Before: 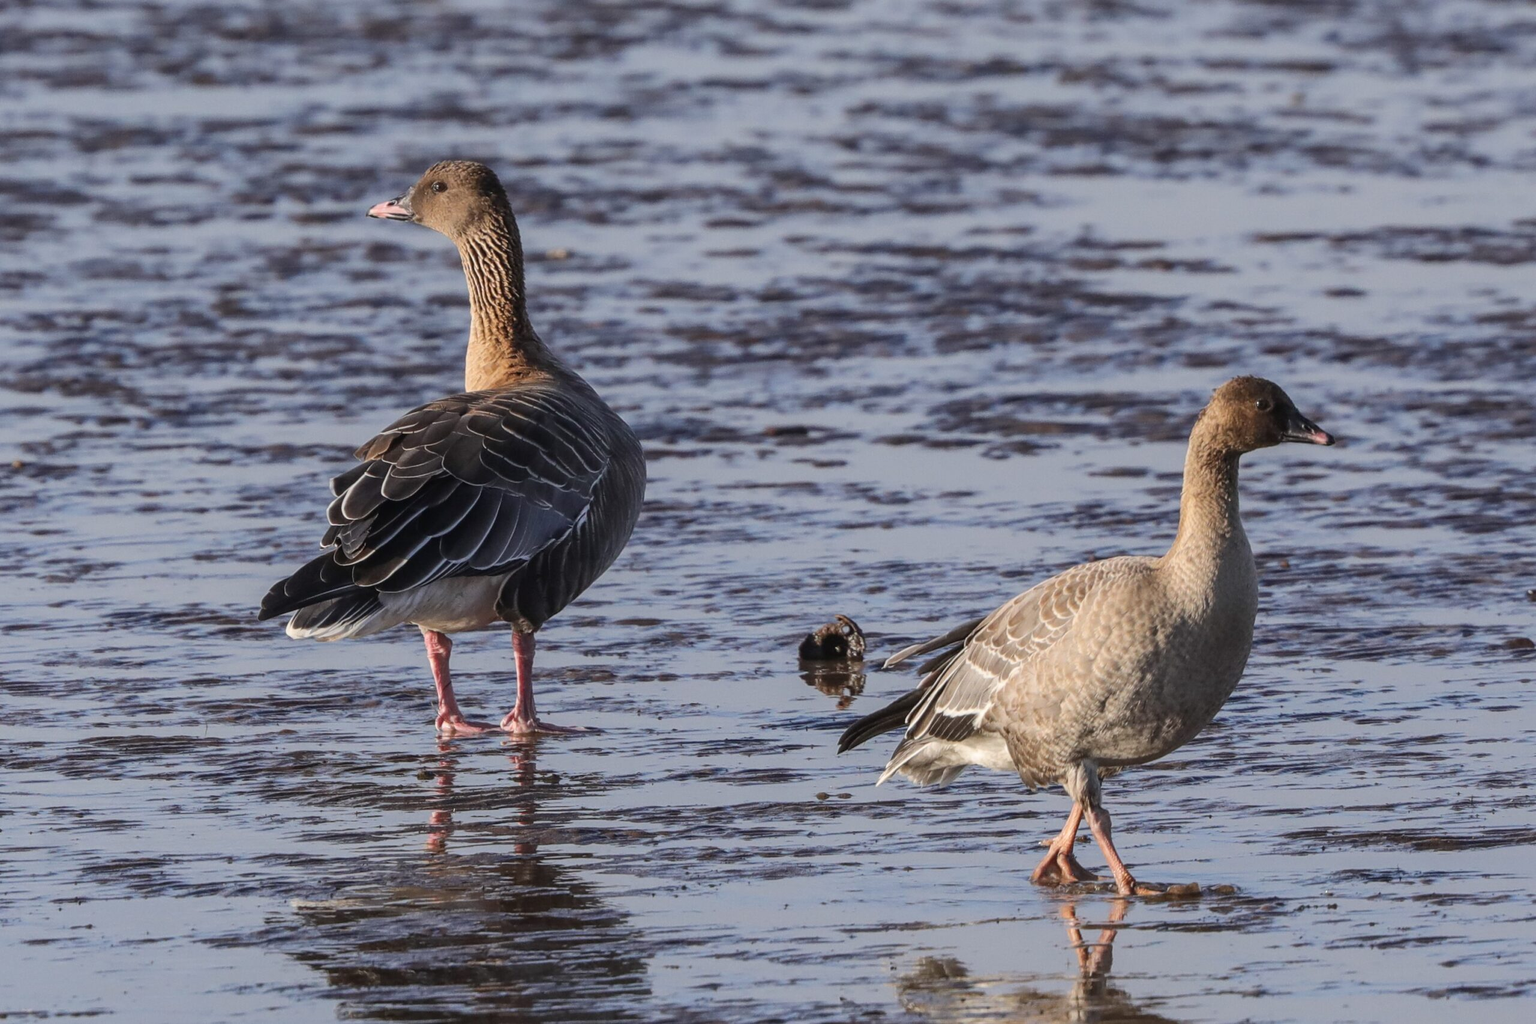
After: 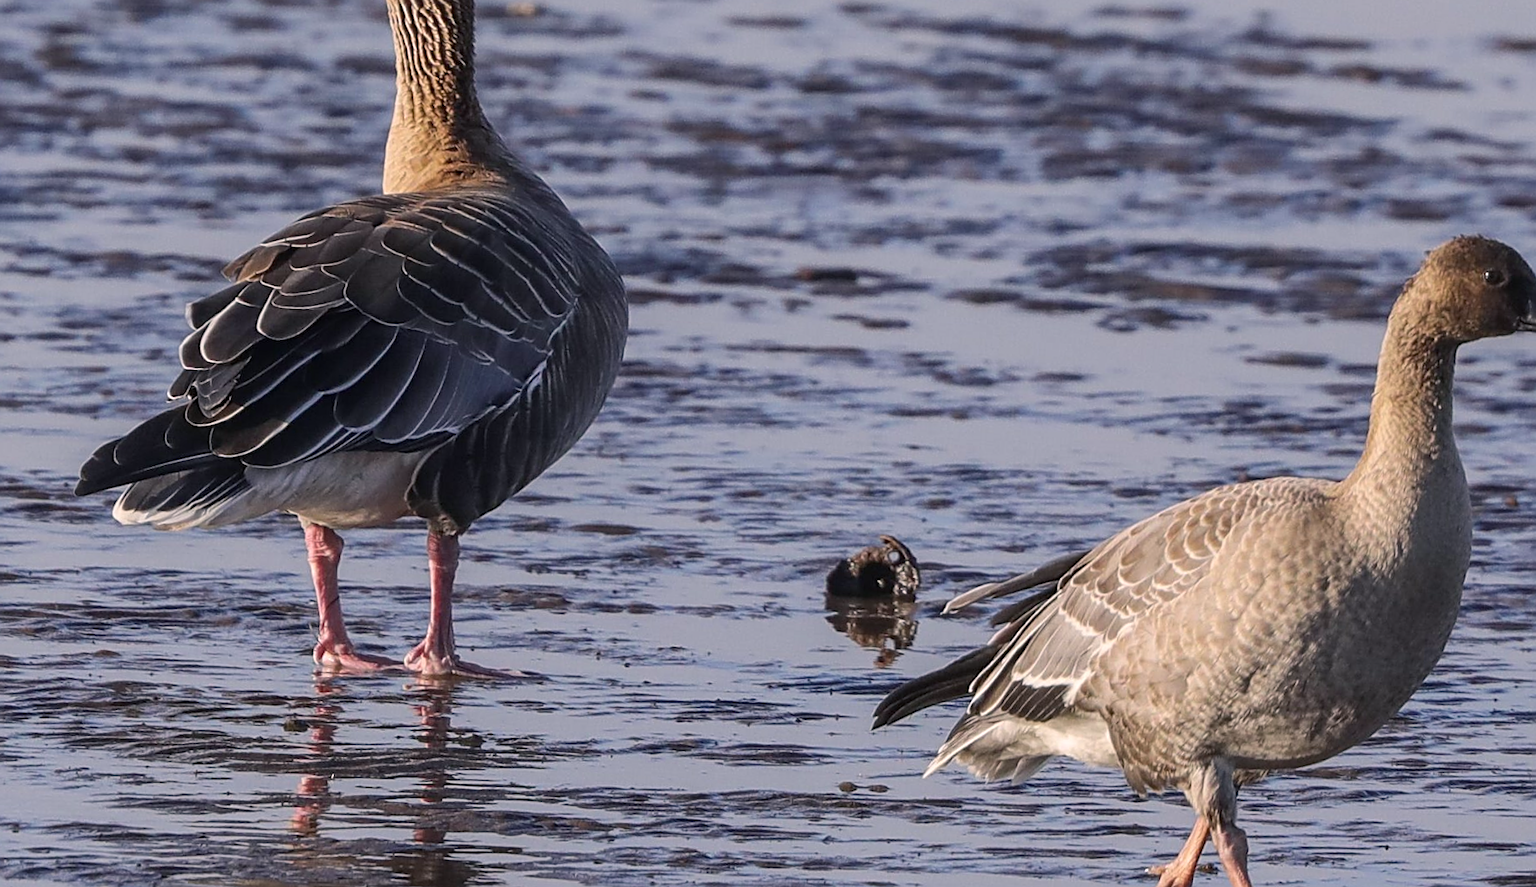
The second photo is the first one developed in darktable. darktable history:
white balance: red 1, blue 1
crop and rotate: angle -3.37°, left 9.79%, top 20.73%, right 12.42%, bottom 11.82%
sharpen: on, module defaults
local contrast: mode bilateral grid, contrast 15, coarseness 36, detail 105%, midtone range 0.2
exposure: compensate exposure bias true, compensate highlight preservation false
color balance rgb: shadows lift › chroma 1.41%, shadows lift › hue 260°, power › chroma 0.5%, power › hue 260°, highlights gain › chroma 1%, highlights gain › hue 27°, saturation formula JzAzBz (2021)
color zones: curves: ch2 [(0, 0.5) (0.143, 0.517) (0.286, 0.571) (0.429, 0.522) (0.571, 0.5) (0.714, 0.5) (0.857, 0.5) (1, 0.5)]
